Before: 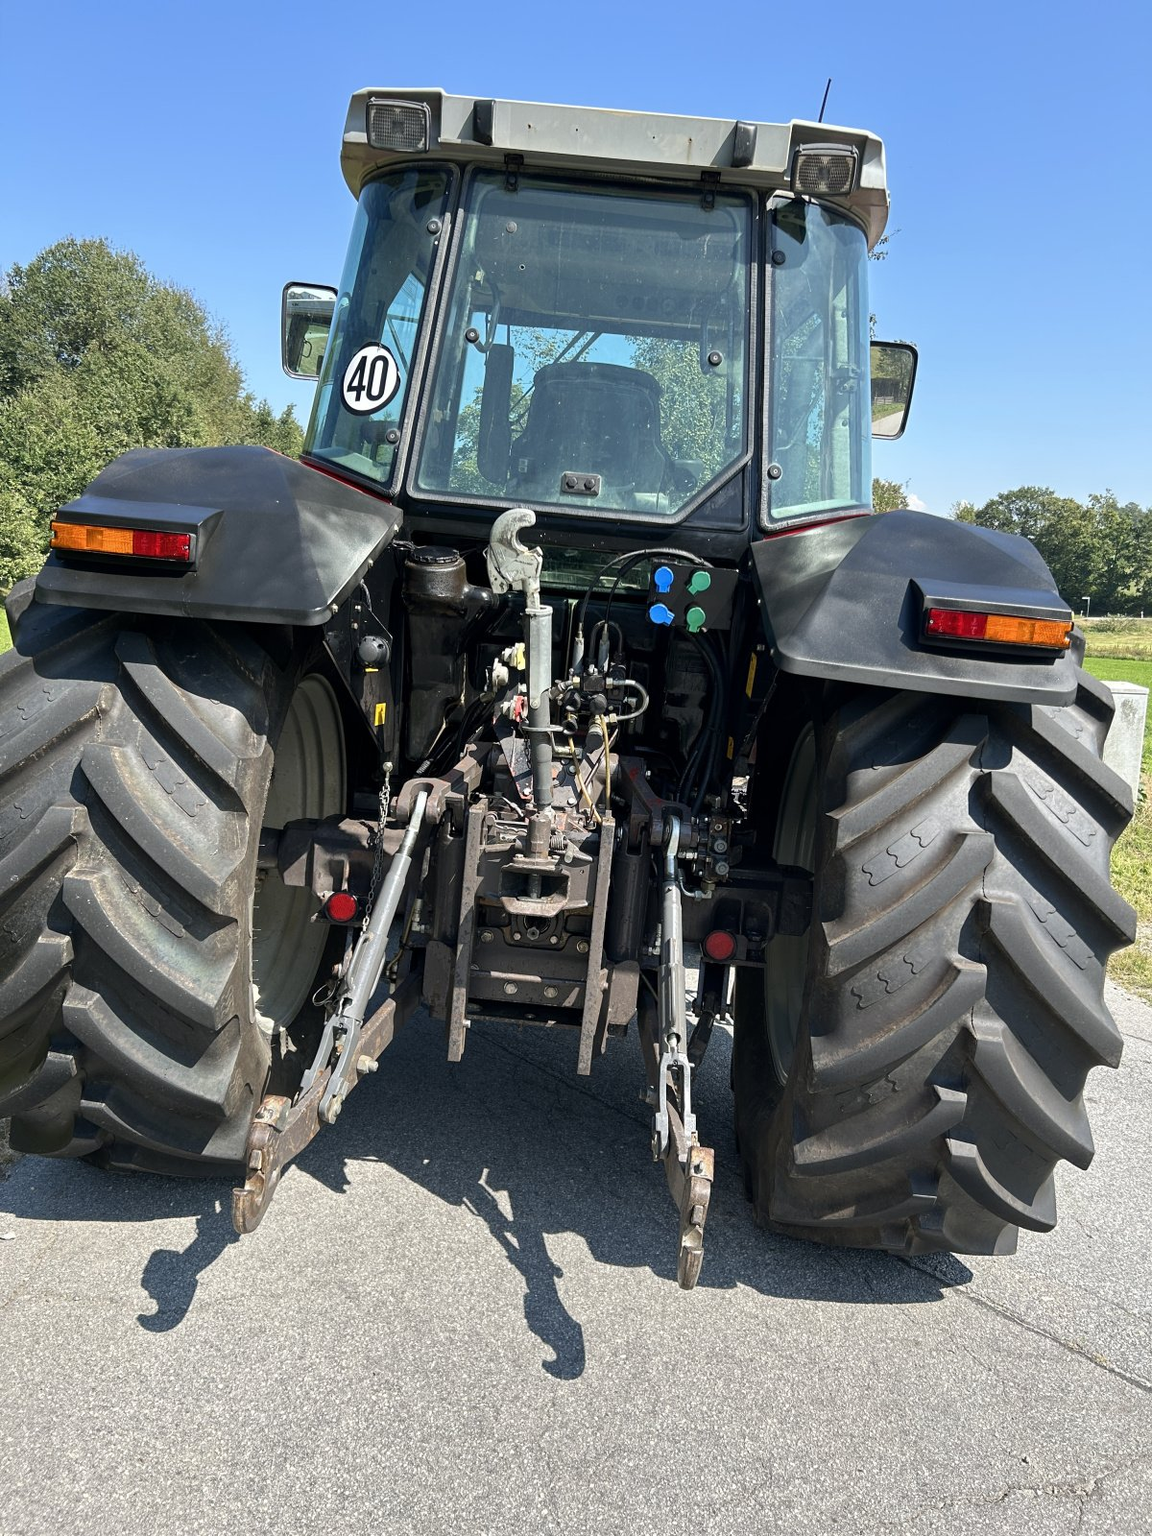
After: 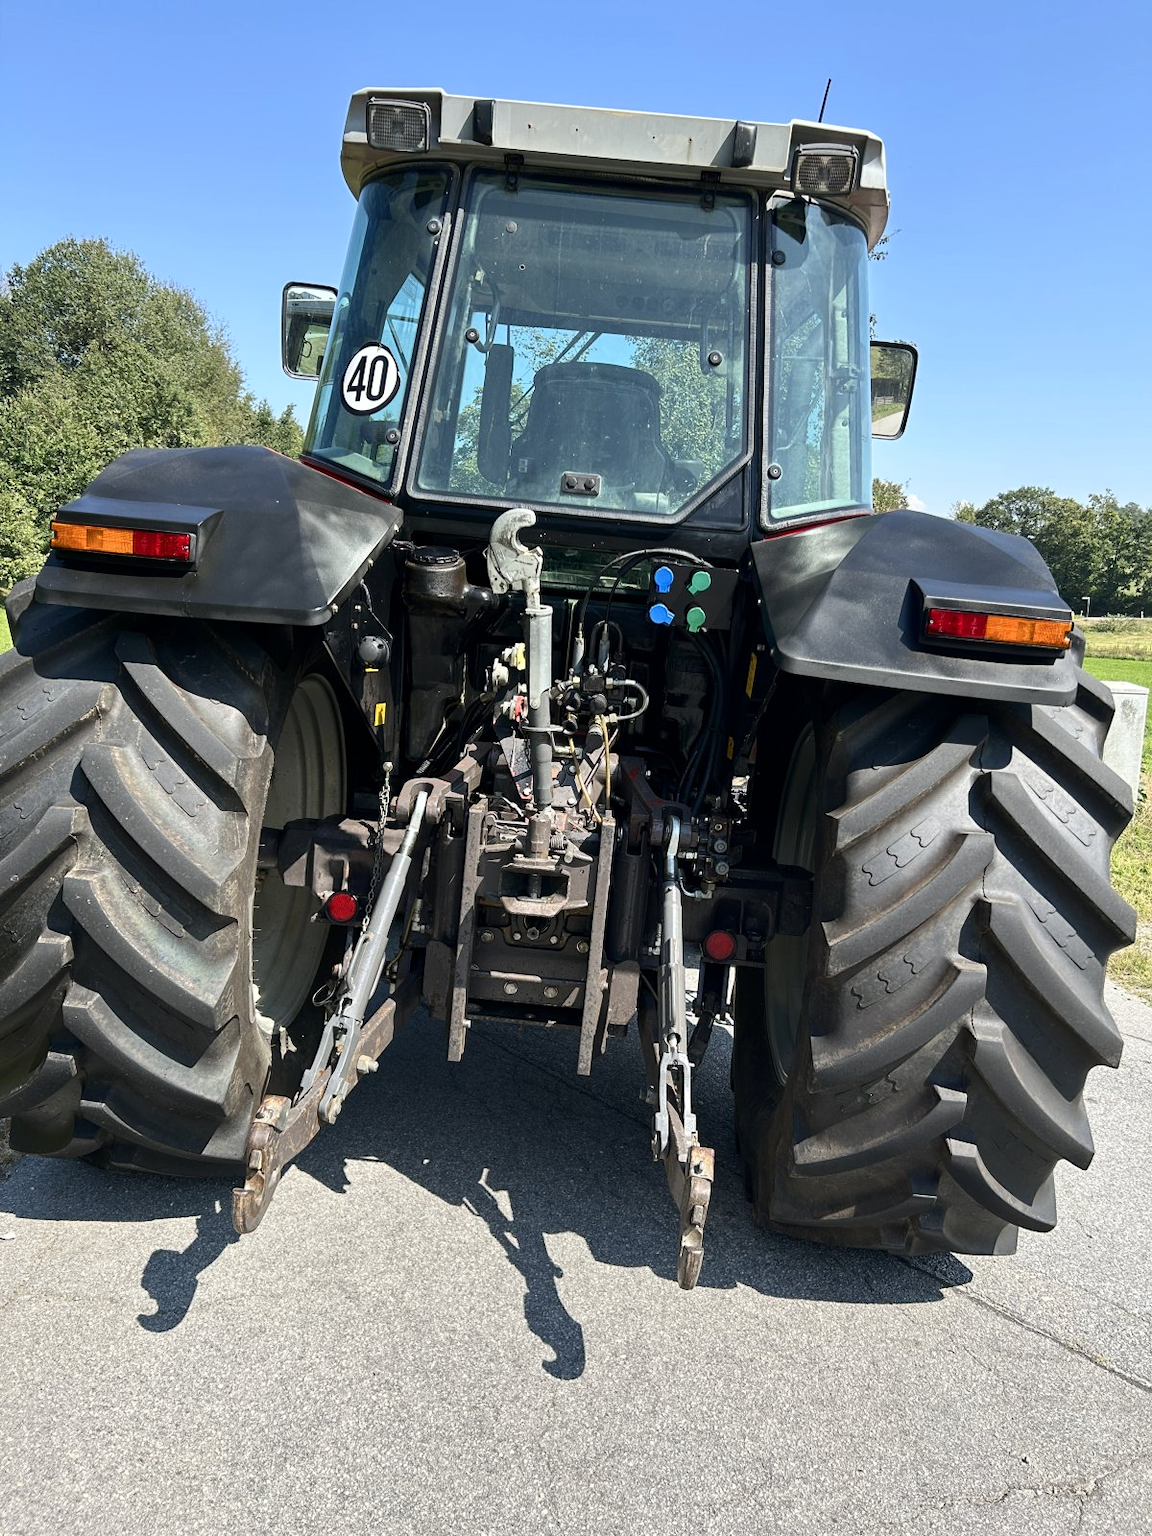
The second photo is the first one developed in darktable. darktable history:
contrast brightness saturation: contrast 0.142
